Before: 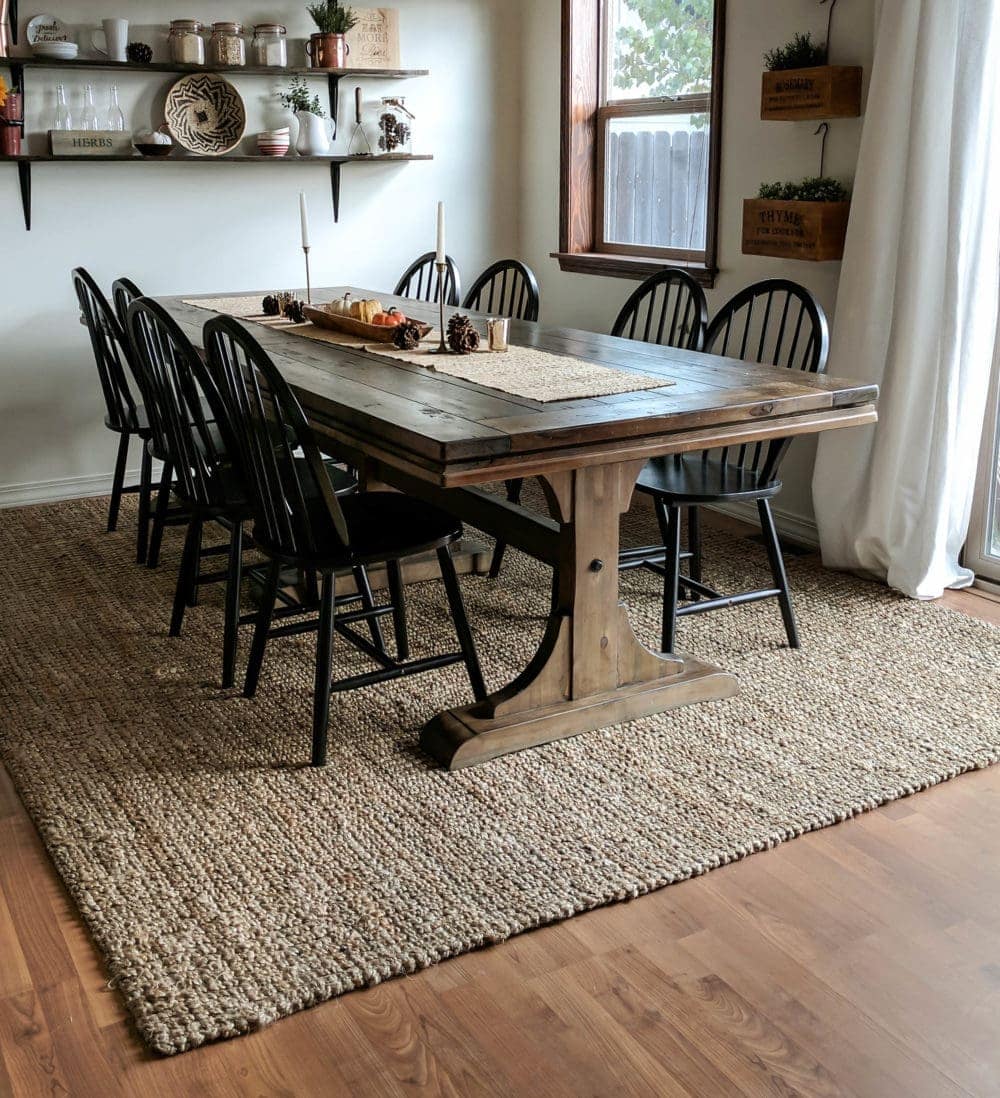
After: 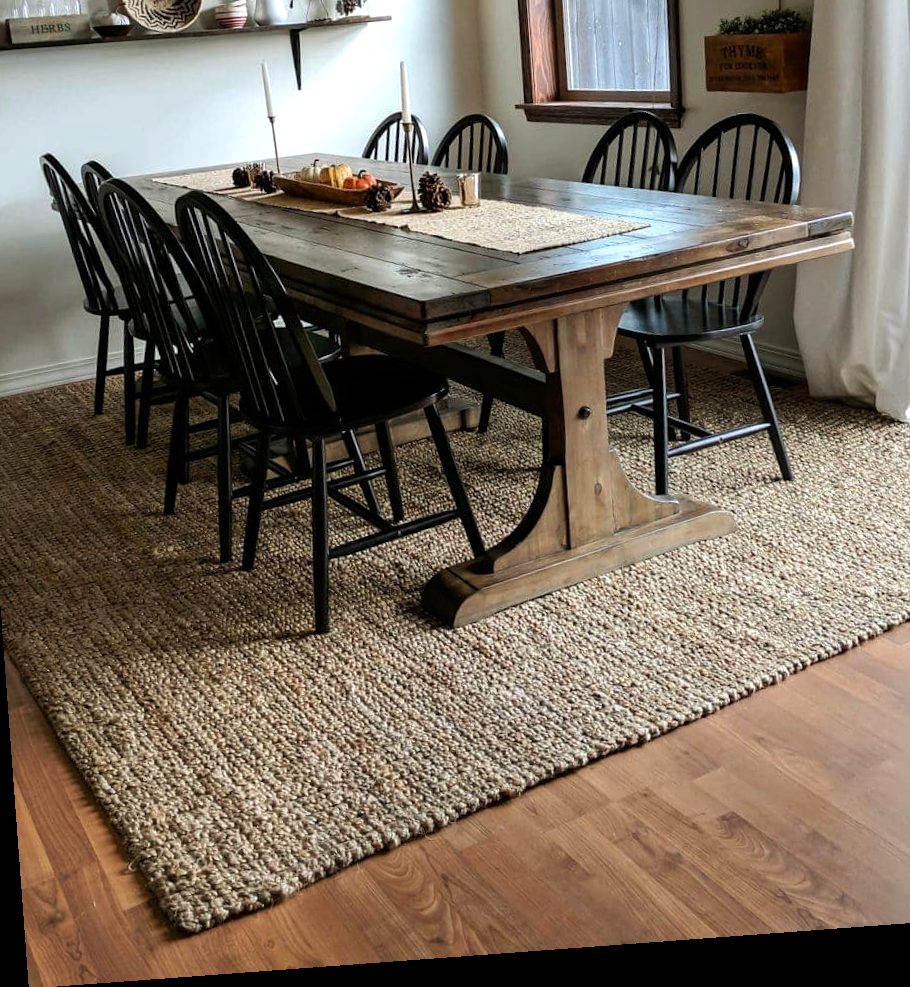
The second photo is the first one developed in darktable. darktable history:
color balance: contrast 8.5%, output saturation 105%
rotate and perspective: rotation -4.25°, automatic cropping off
crop and rotate: left 4.842%, top 15.51%, right 10.668%
